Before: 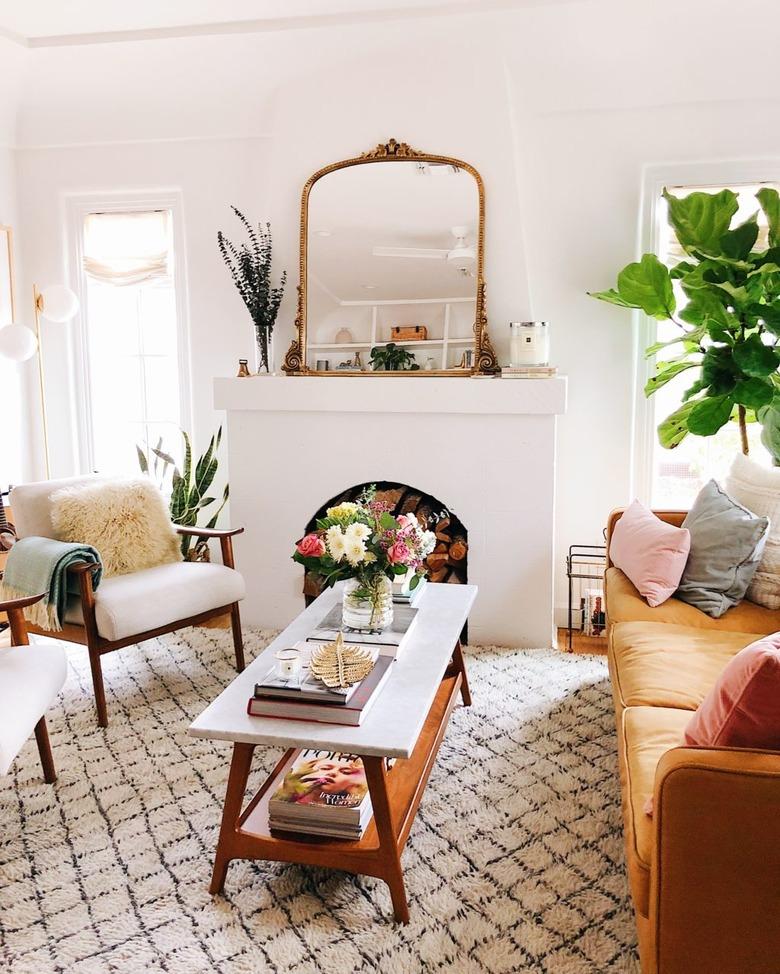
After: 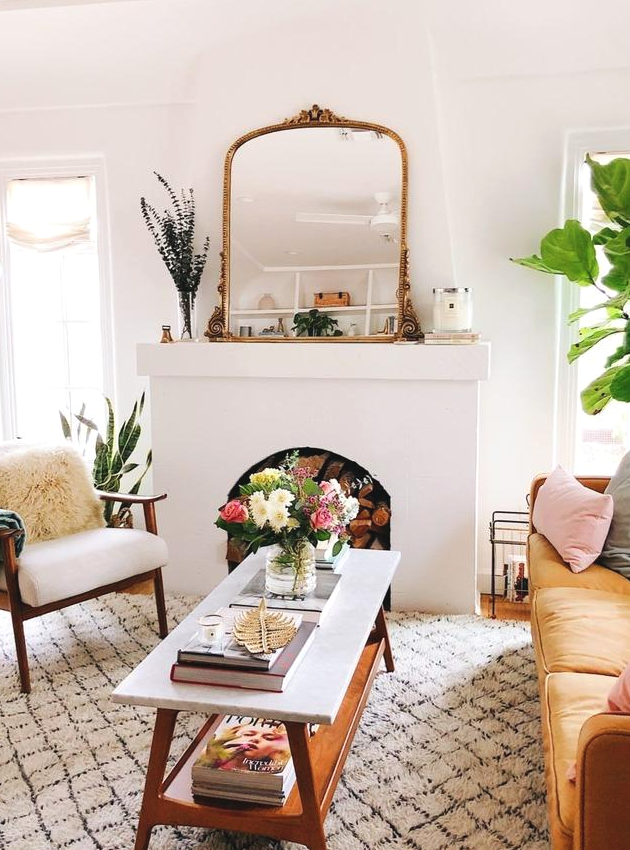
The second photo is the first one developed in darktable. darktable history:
crop: left 9.972%, top 3.513%, right 9.198%, bottom 9.179%
exposure: black level correction -0.004, exposure 0.05 EV, compensate highlight preservation false
